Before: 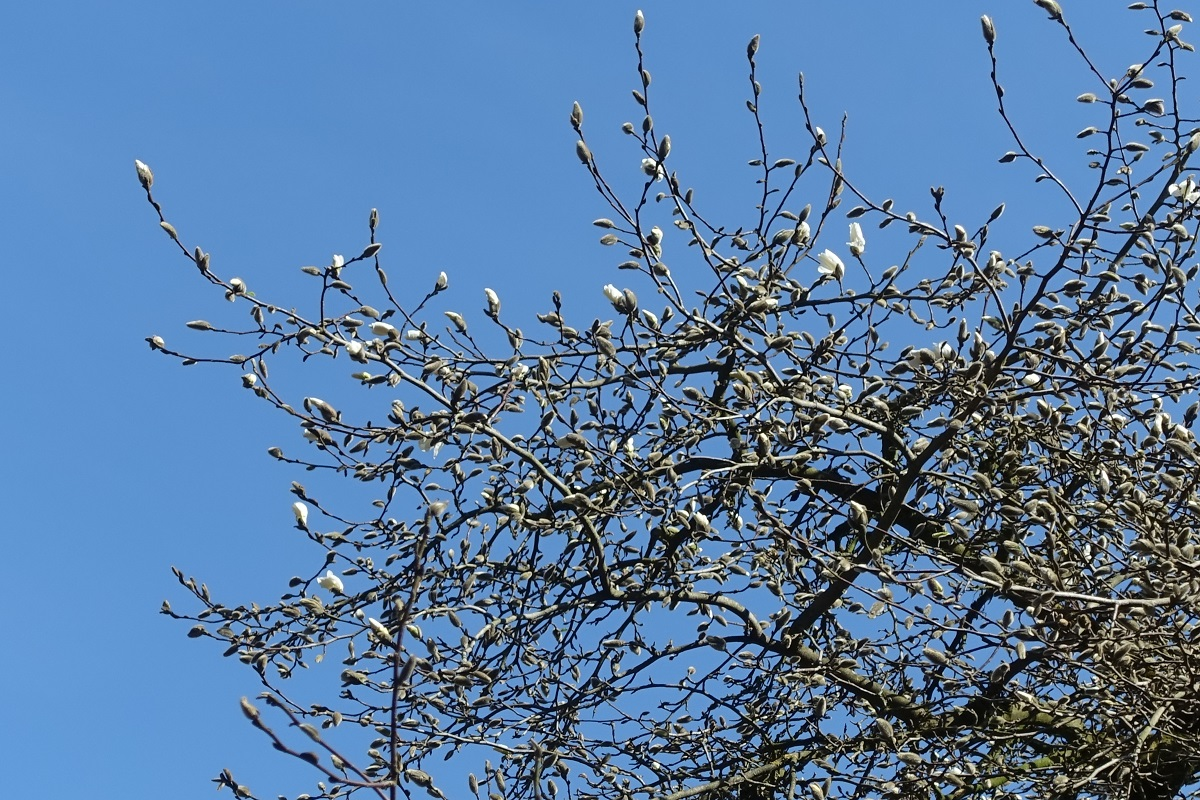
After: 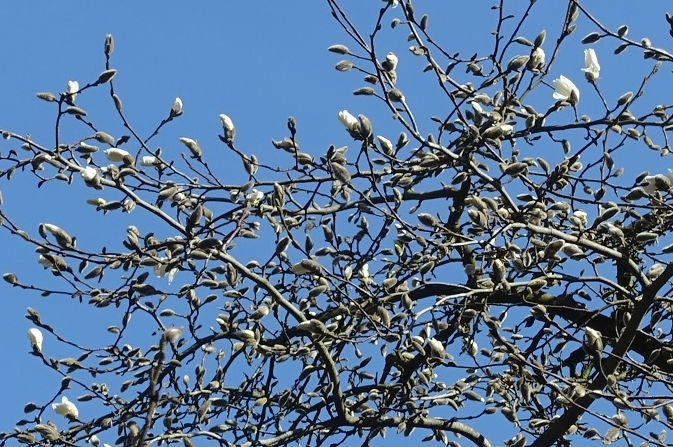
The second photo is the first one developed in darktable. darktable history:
crop and rotate: left 22.09%, top 21.839%, right 21.751%, bottom 22.196%
